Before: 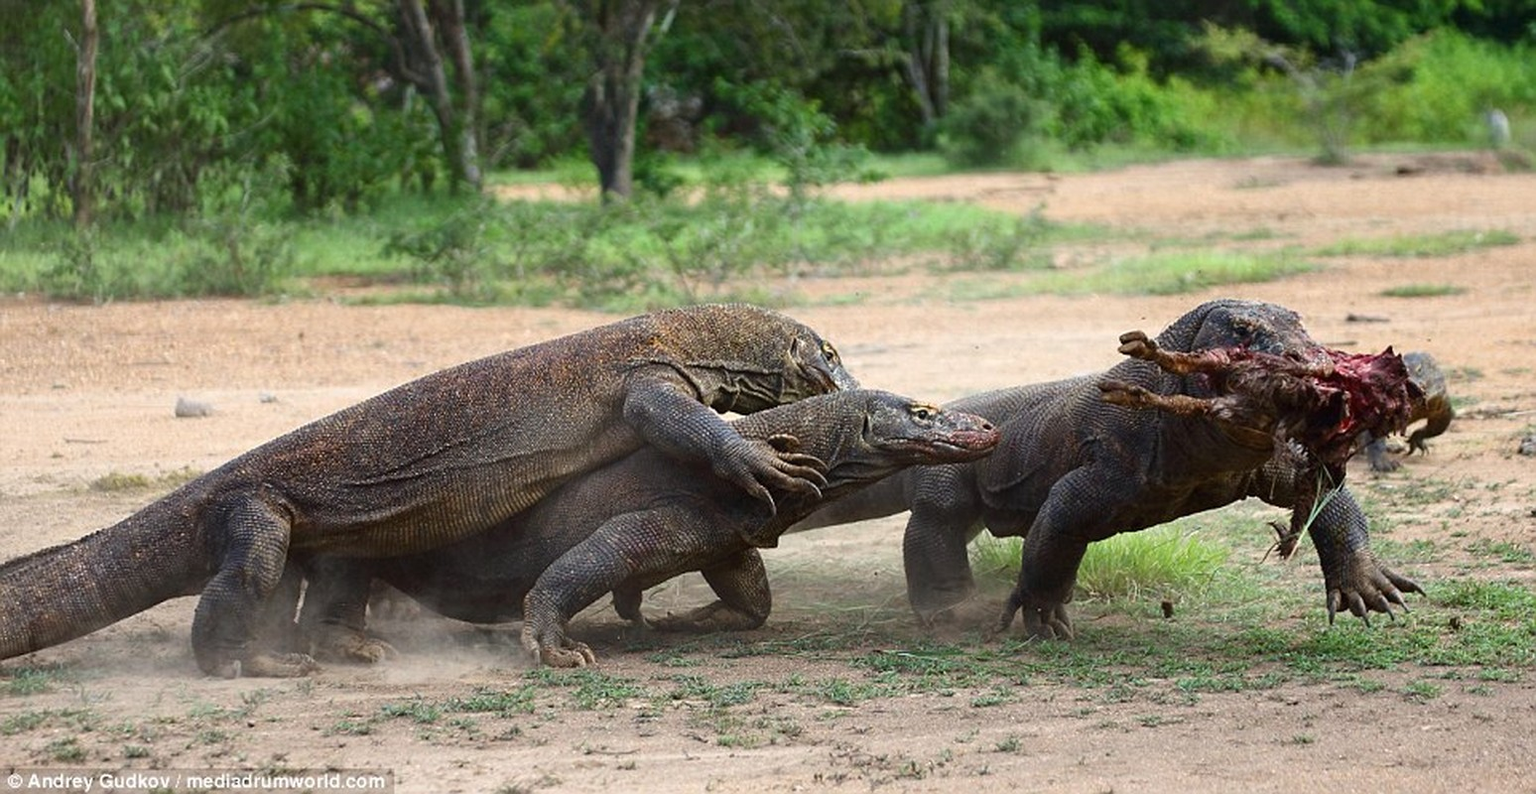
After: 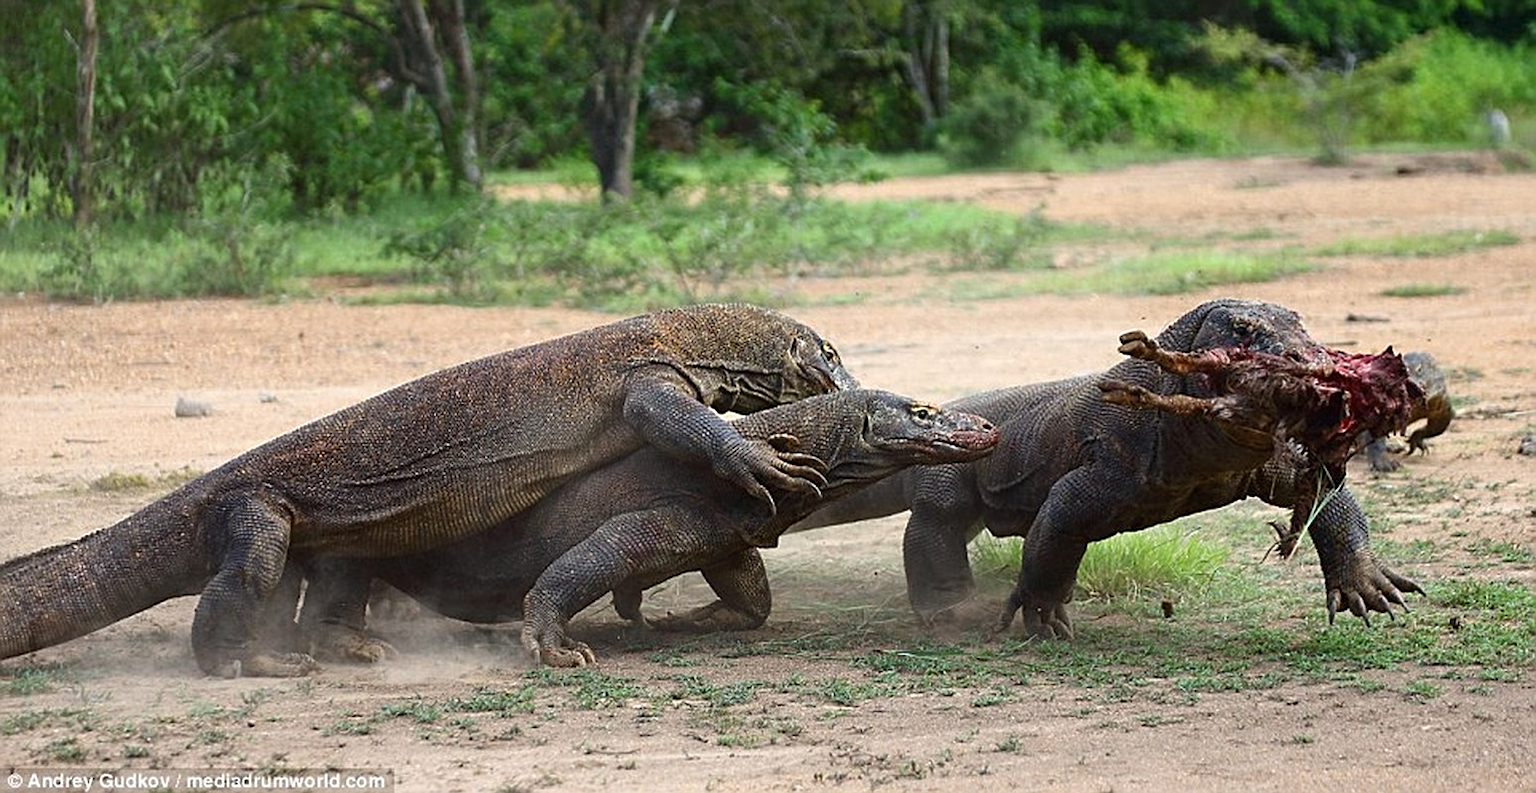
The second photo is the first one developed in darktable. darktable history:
sharpen: radius 2.477, amount 0.321
